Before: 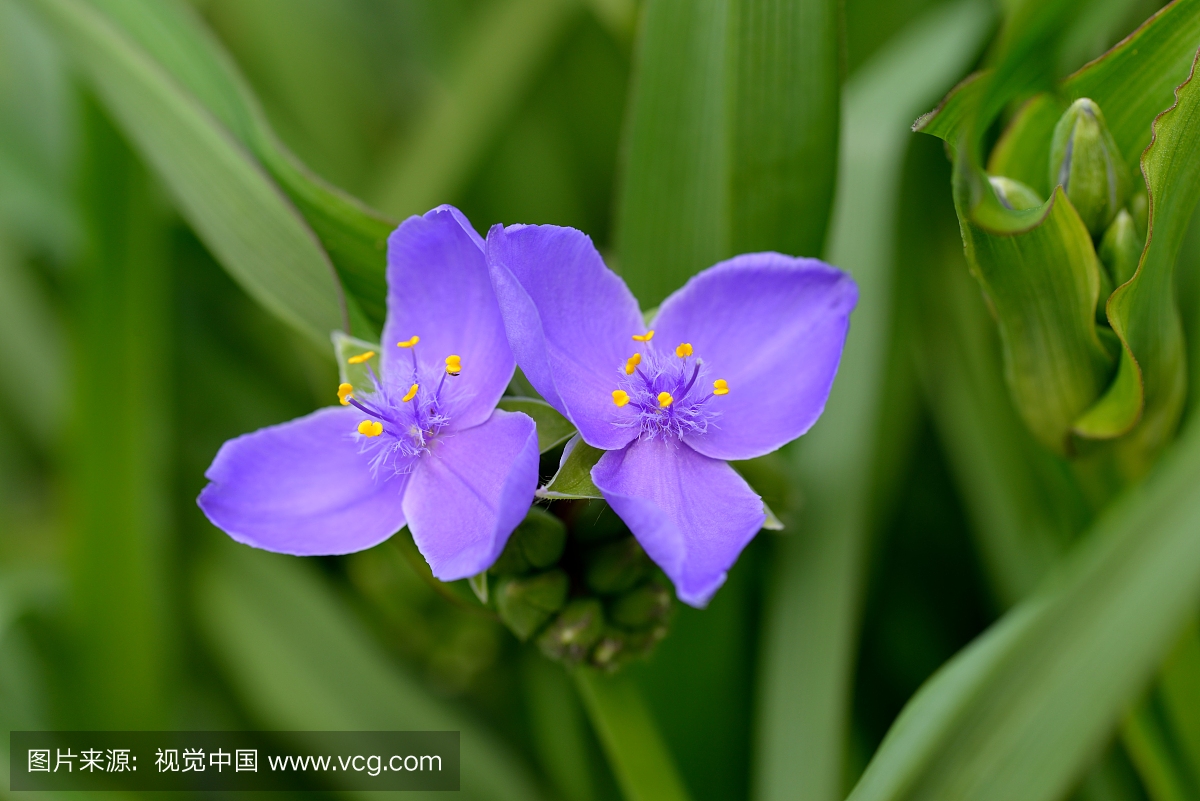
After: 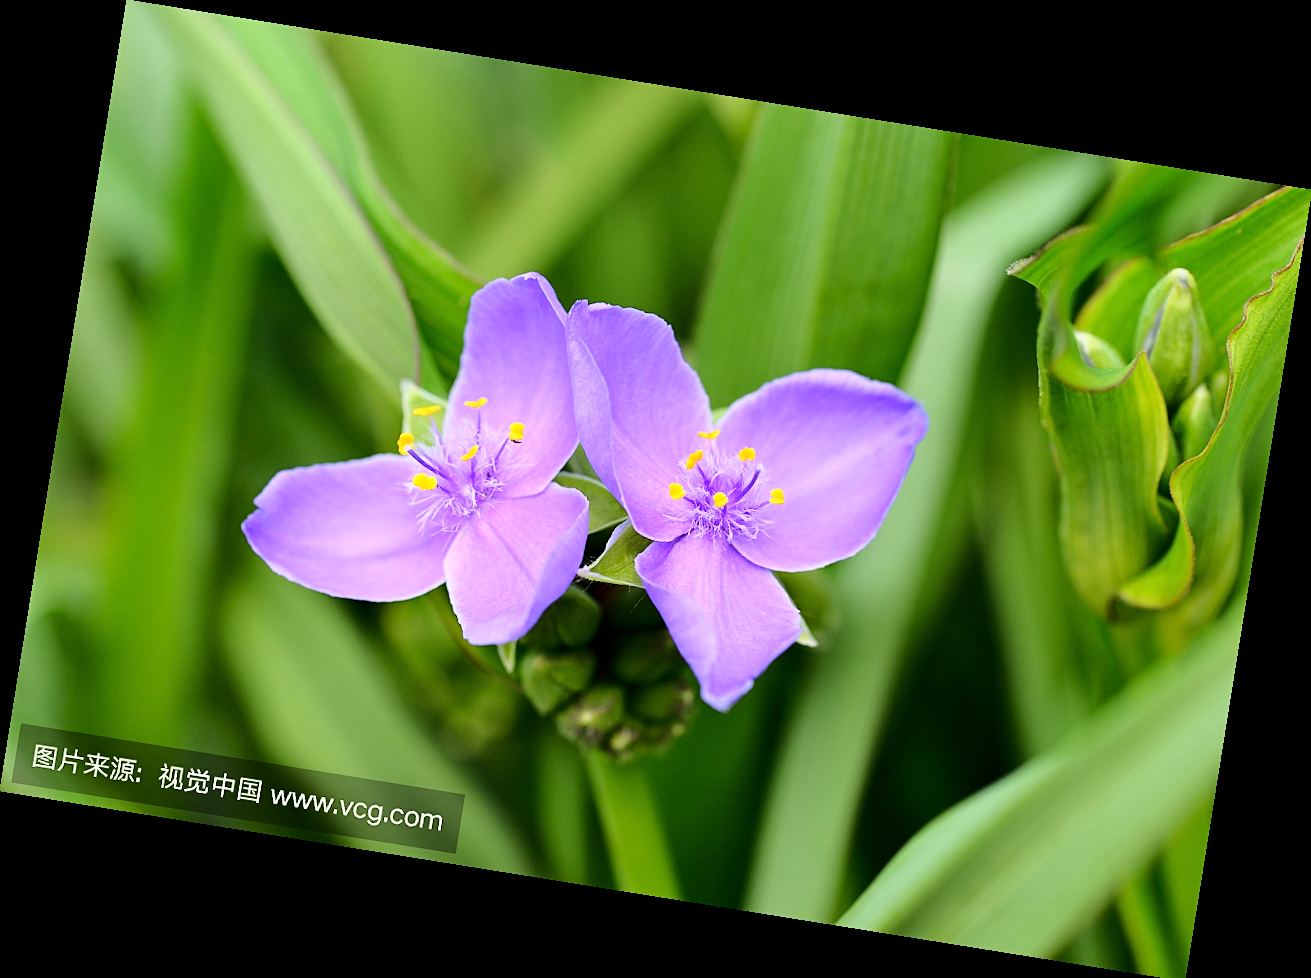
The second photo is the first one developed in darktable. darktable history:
sharpen: amount 0.2
base curve: curves: ch0 [(0, 0) (0.032, 0.037) (0.105, 0.228) (0.435, 0.76) (0.856, 0.983) (1, 1)]
crop: top 0.05%, bottom 0.098%
rotate and perspective: rotation 9.12°, automatic cropping off
